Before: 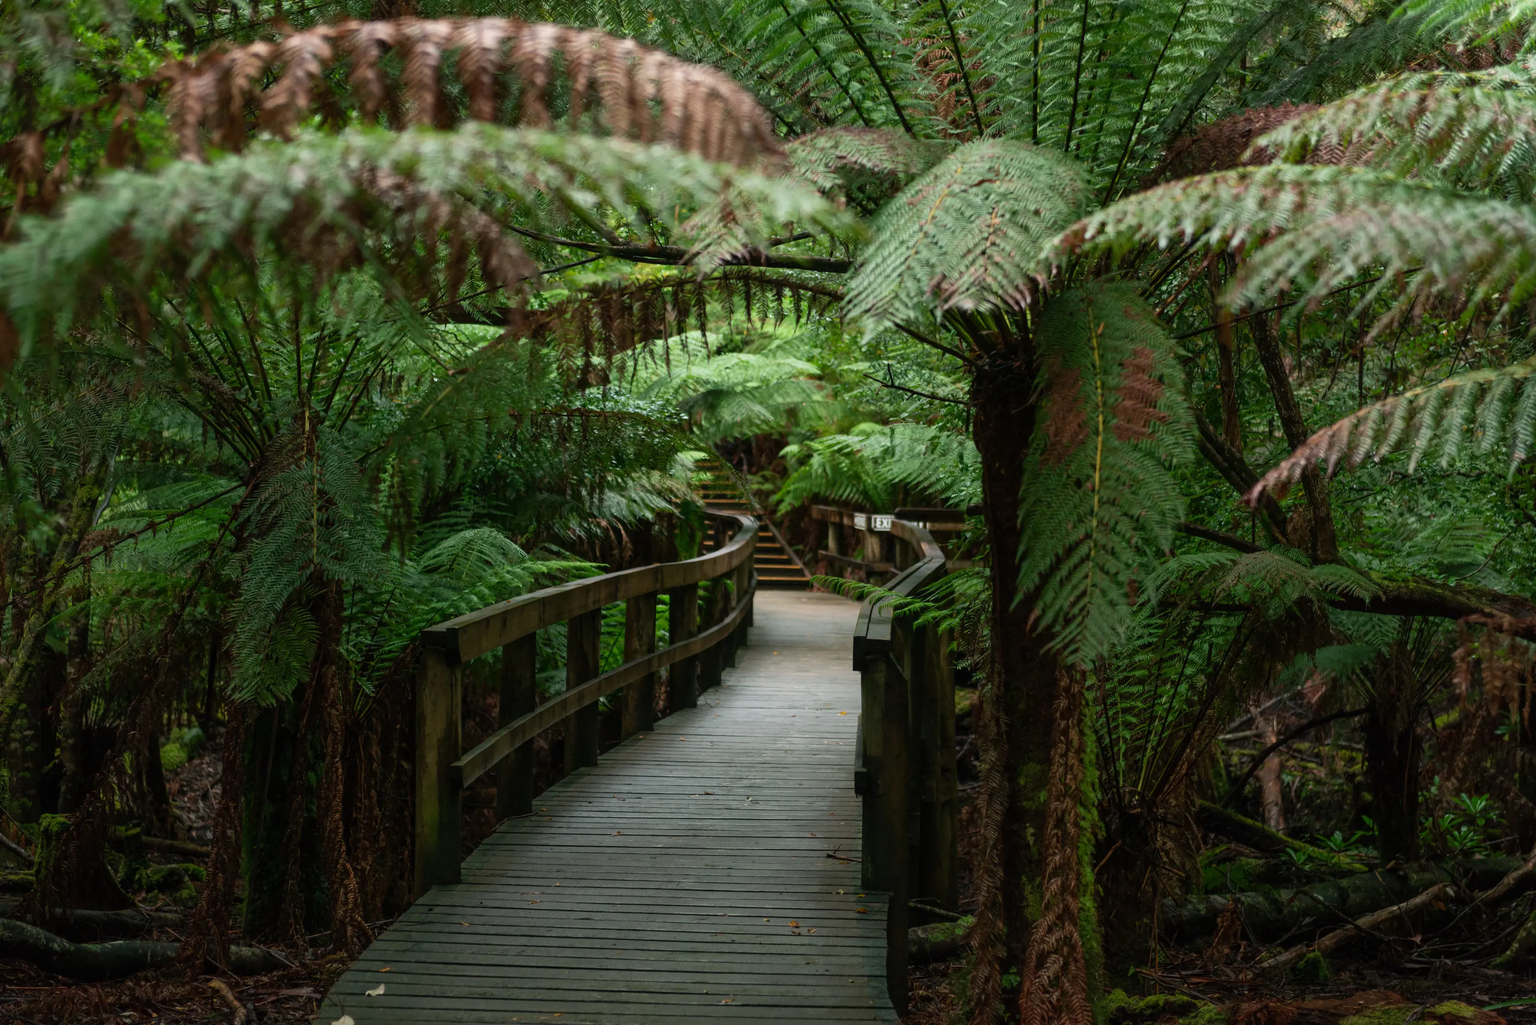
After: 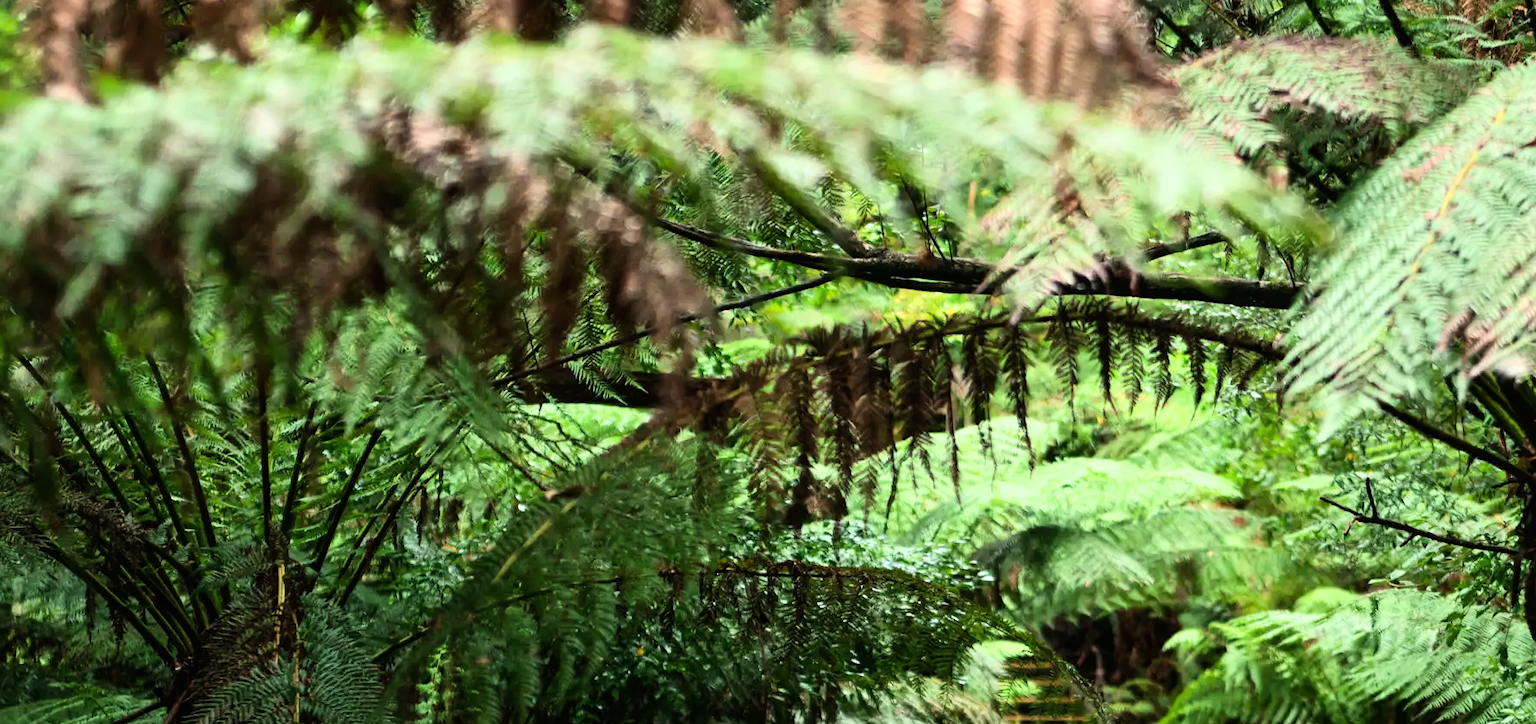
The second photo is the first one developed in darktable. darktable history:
base curve: curves: ch0 [(0, 0) (0.007, 0.004) (0.027, 0.03) (0.046, 0.07) (0.207, 0.54) (0.442, 0.872) (0.673, 0.972) (1, 1)]
crop: left 10.187%, top 10.546%, right 36.283%, bottom 51.635%
